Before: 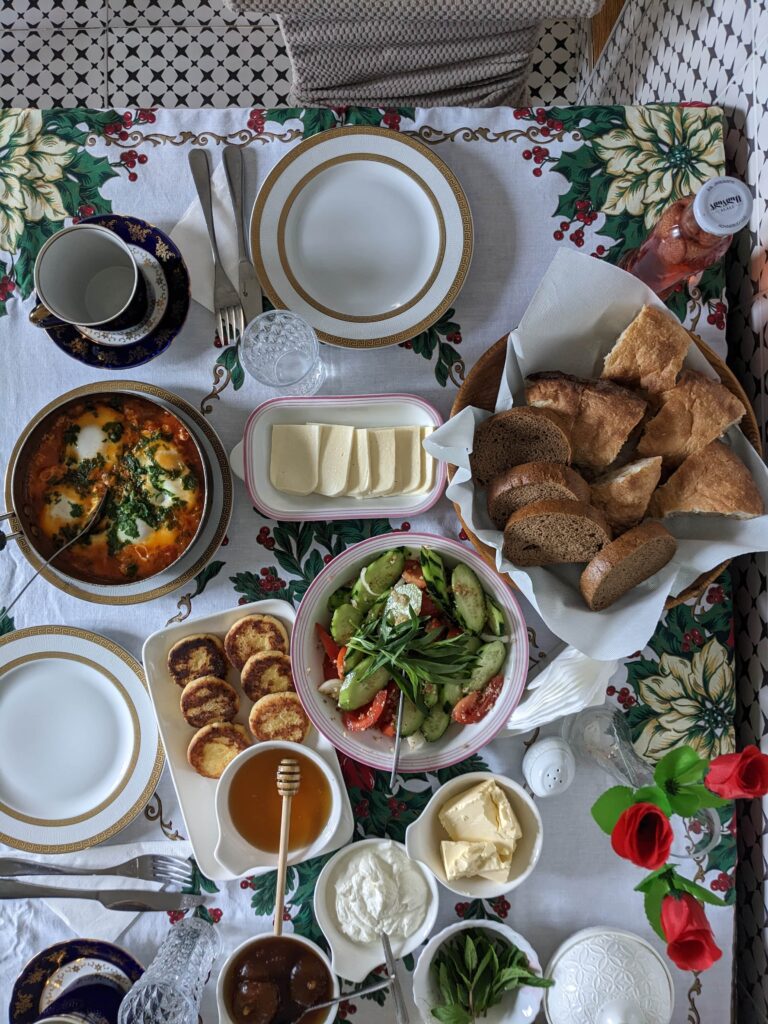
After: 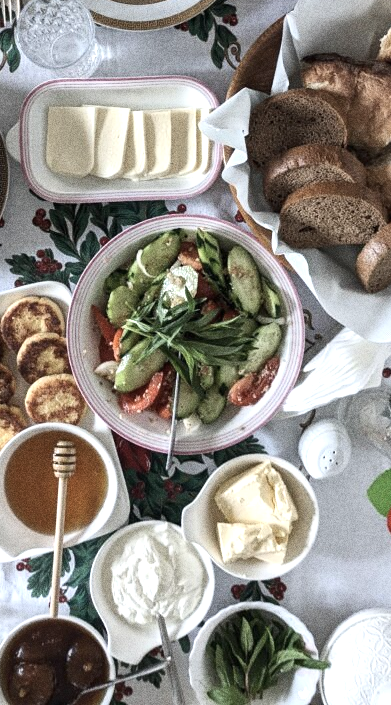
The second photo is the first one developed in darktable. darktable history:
contrast brightness saturation: contrast 0.1, saturation -0.36
exposure: black level correction 0, exposure 0.7 EV, compensate exposure bias true, compensate highlight preservation false
crop and rotate: left 29.237%, top 31.152%, right 19.807%
grain: coarseness 0.09 ISO, strength 40%
